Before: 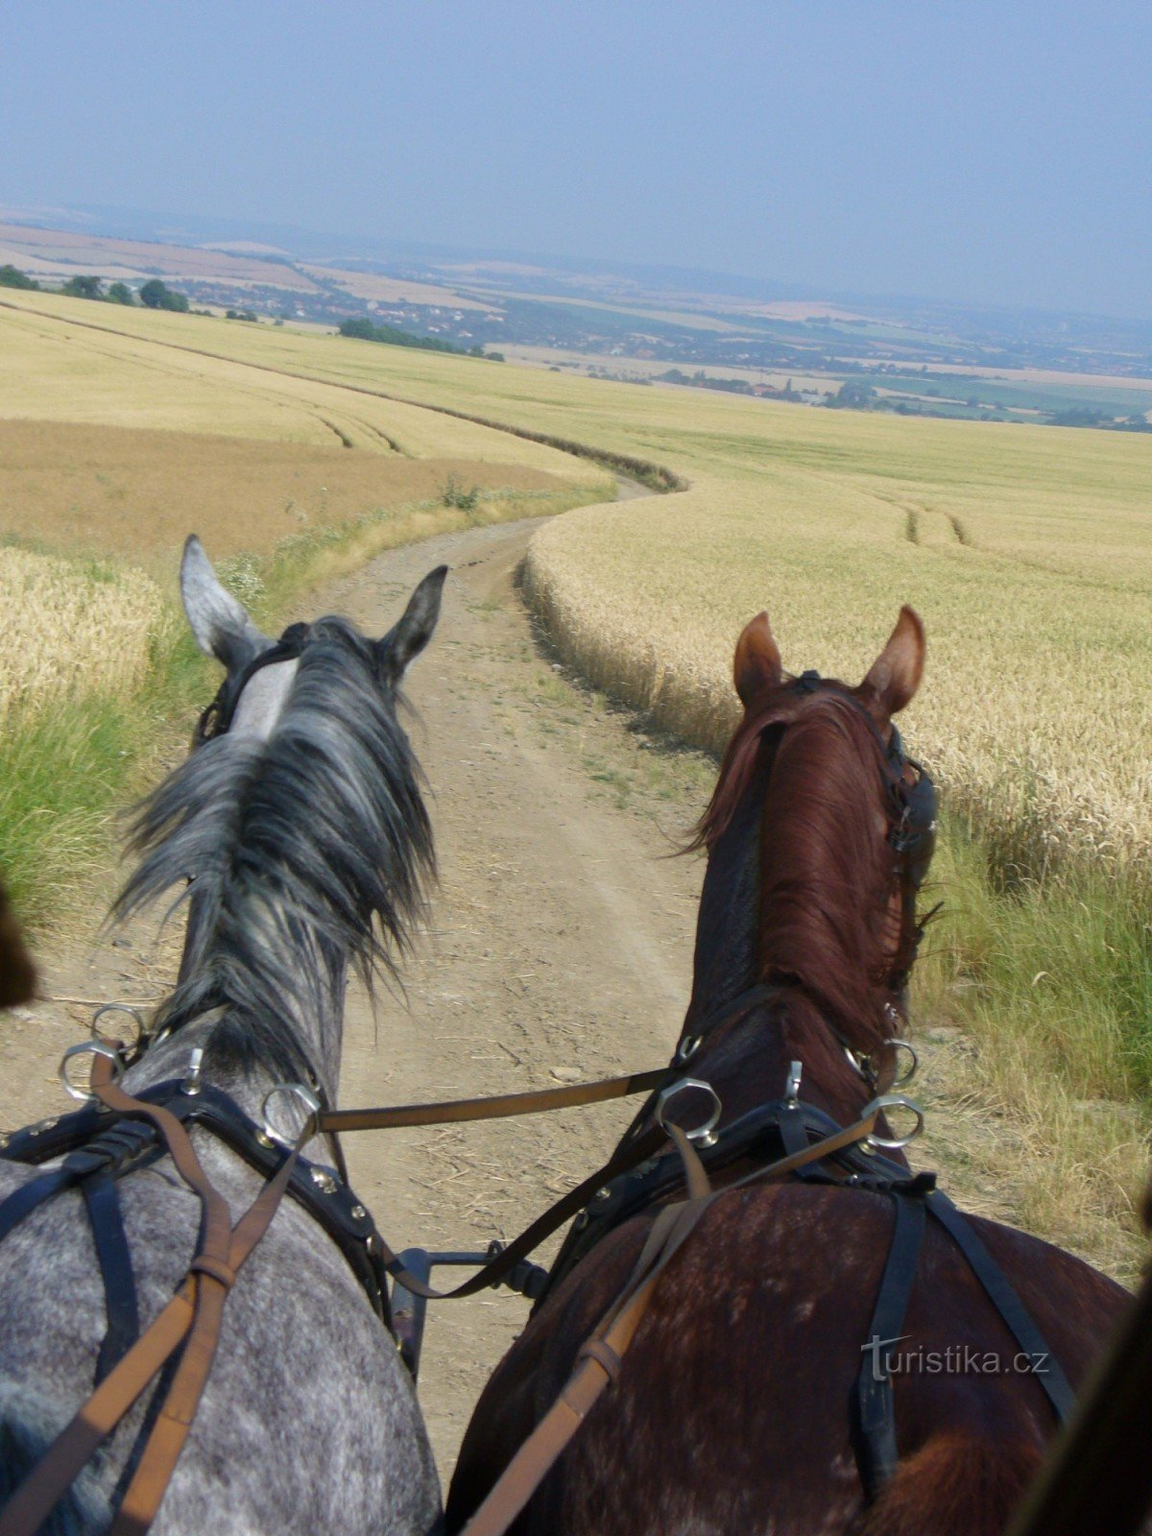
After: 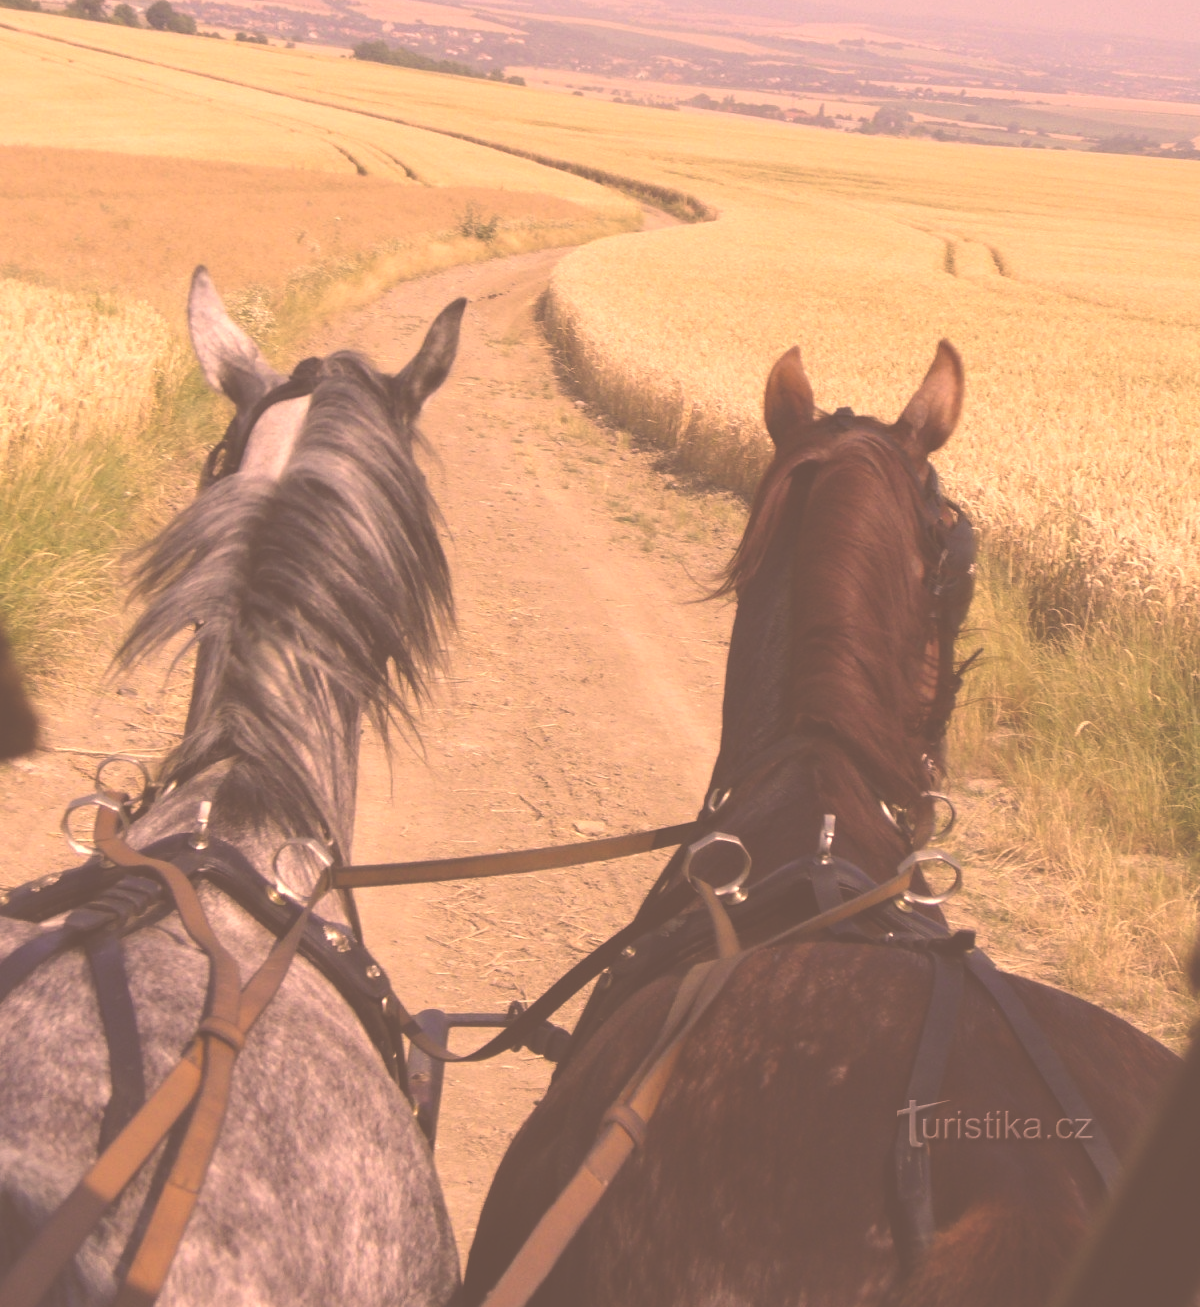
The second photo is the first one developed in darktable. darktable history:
exposure: black level correction -0.069, exposure 0.5 EV, compensate exposure bias true, compensate highlight preservation false
crop and rotate: top 18.311%
color correction: highlights a* 39.59, highlights b* 39.86, saturation 0.689
